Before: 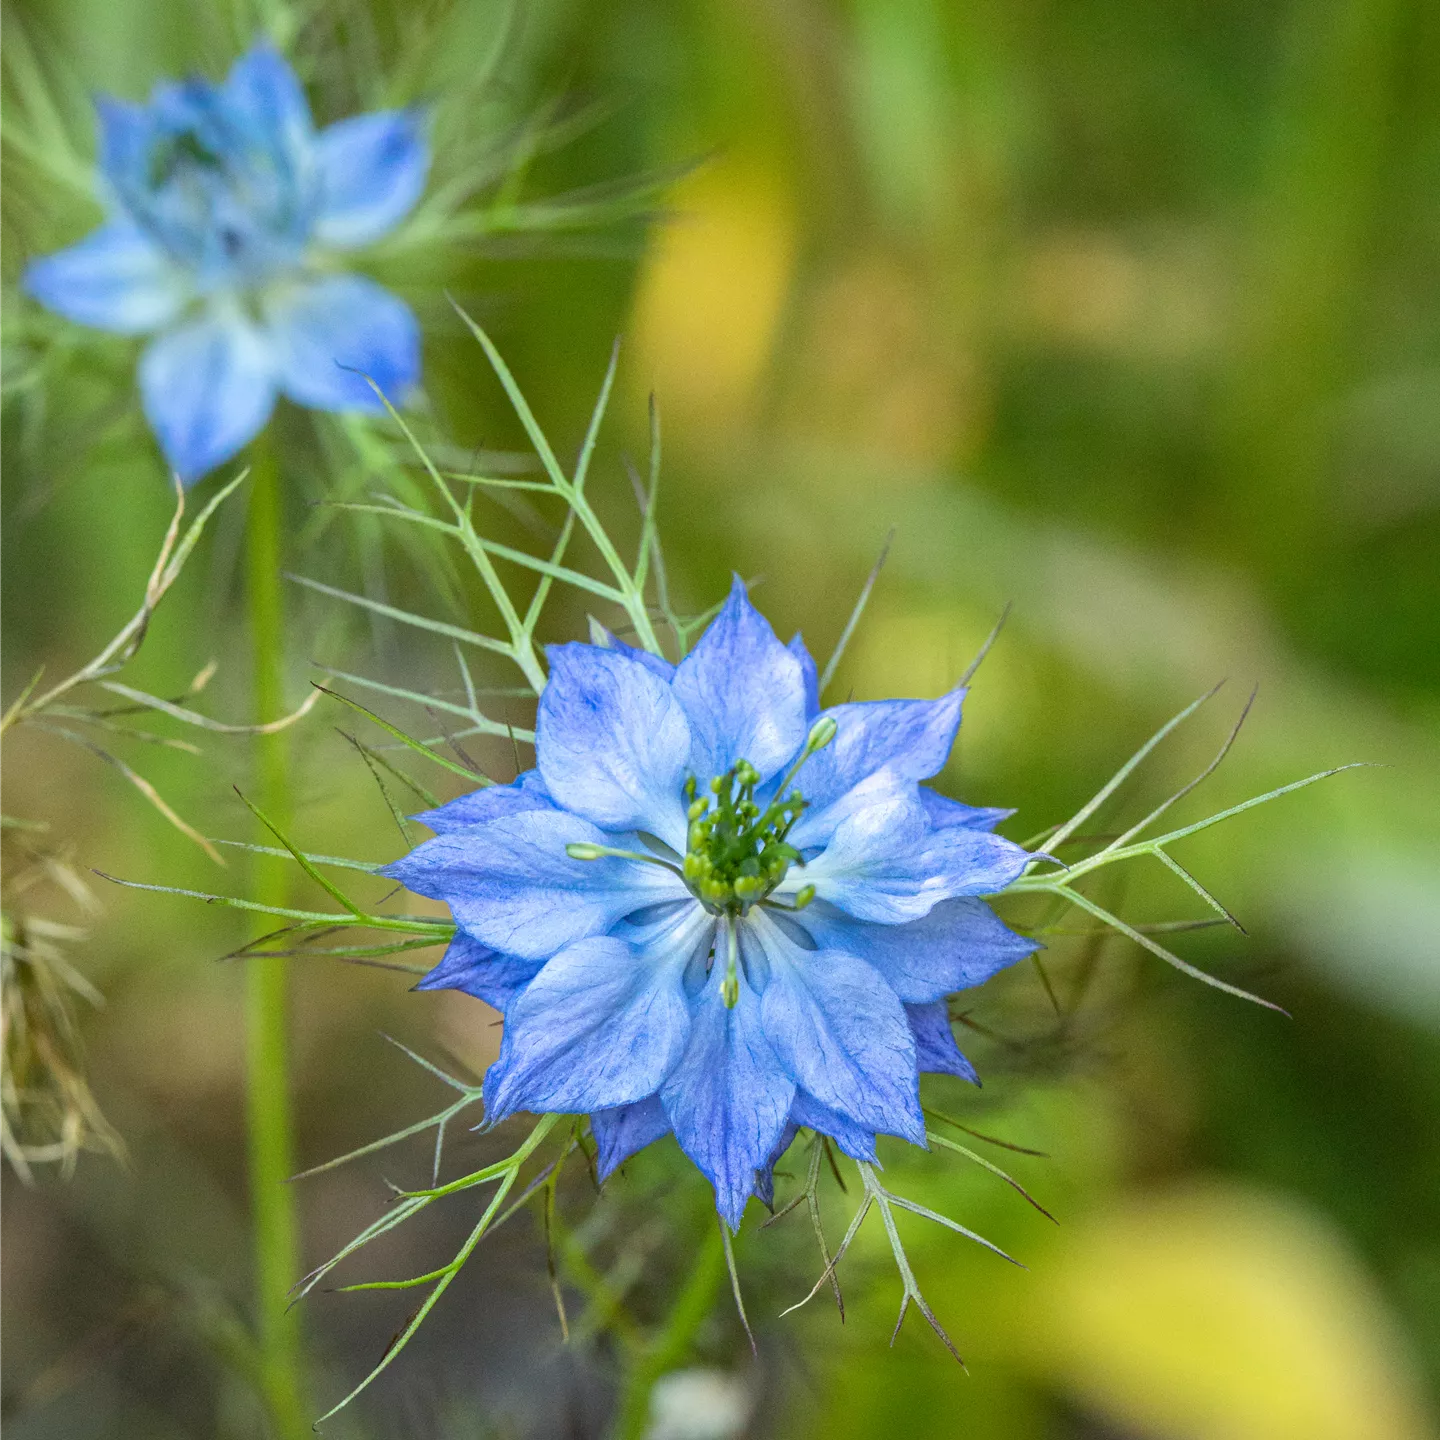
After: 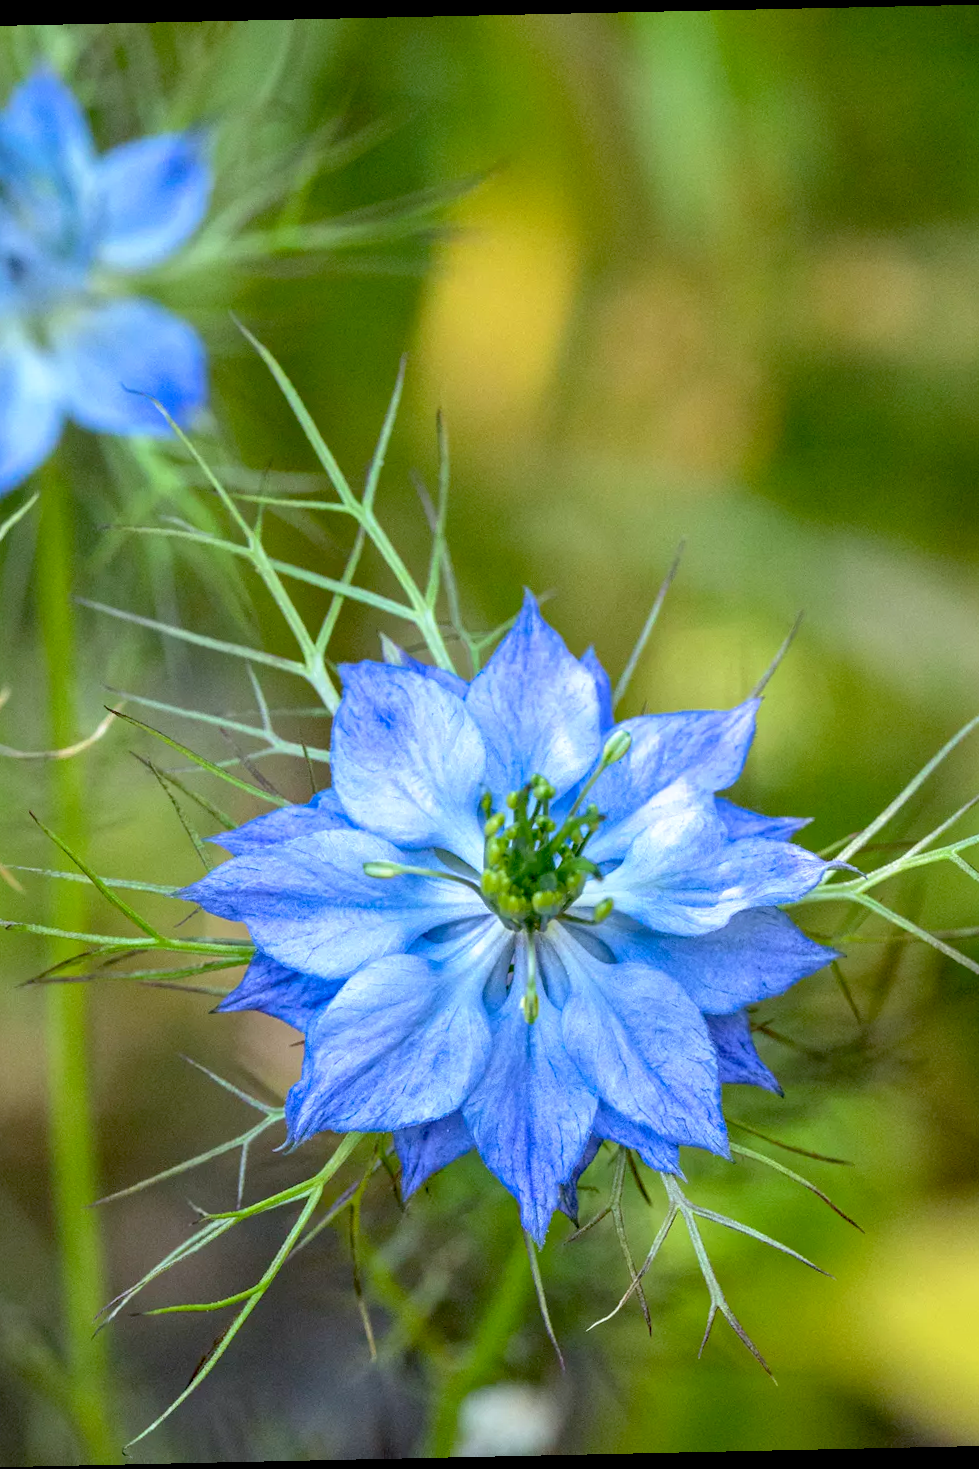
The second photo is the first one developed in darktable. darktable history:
color calibration: illuminant as shot in camera, x 0.358, y 0.373, temperature 4628.91 K
rotate and perspective: rotation -1.24°, automatic cropping off
base curve: curves: ch0 [(0.017, 0) (0.425, 0.441) (0.844, 0.933) (1, 1)], preserve colors none
crop and rotate: left 15.055%, right 18.278%
